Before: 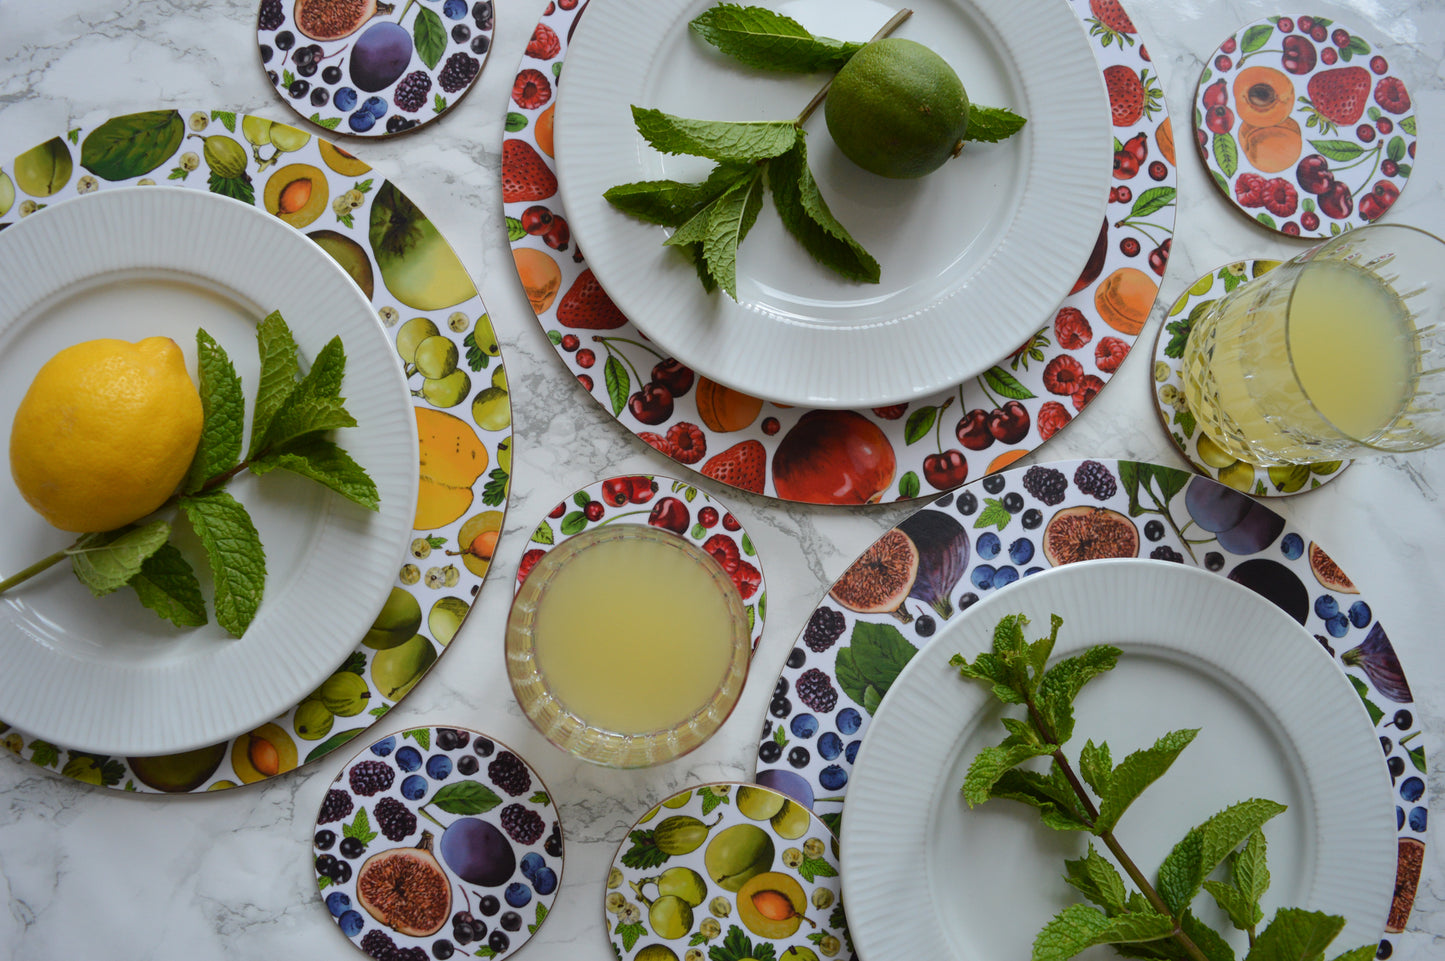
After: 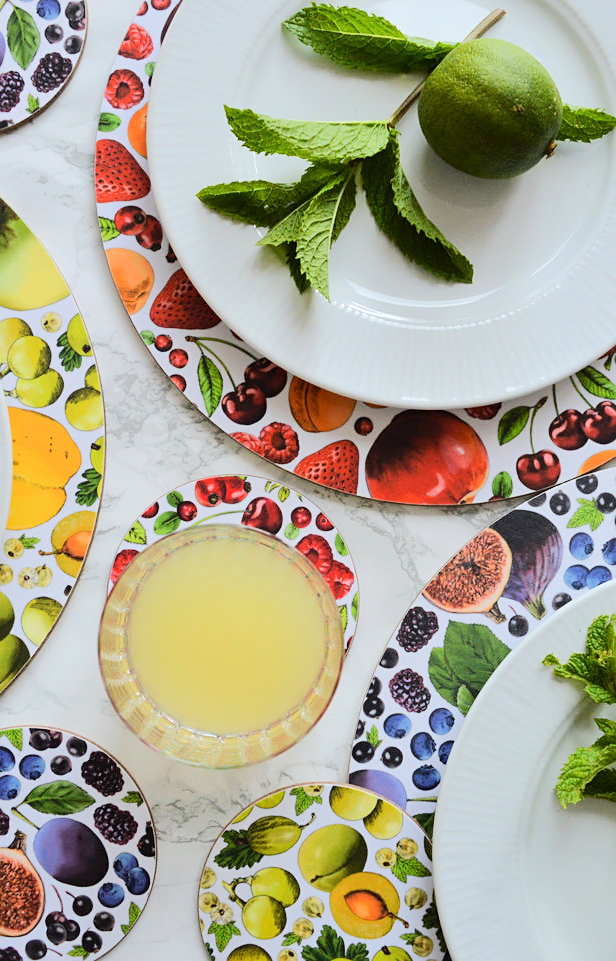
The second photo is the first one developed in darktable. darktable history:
exposure: compensate highlight preservation false
tone equalizer: -7 EV 0.141 EV, -6 EV 0.576 EV, -5 EV 1.16 EV, -4 EV 1.35 EV, -3 EV 1.14 EV, -2 EV 0.6 EV, -1 EV 0.158 EV, edges refinement/feathering 500, mask exposure compensation -1.57 EV, preserve details no
sharpen: amount 0.203
crop: left 28.2%, right 29.102%
